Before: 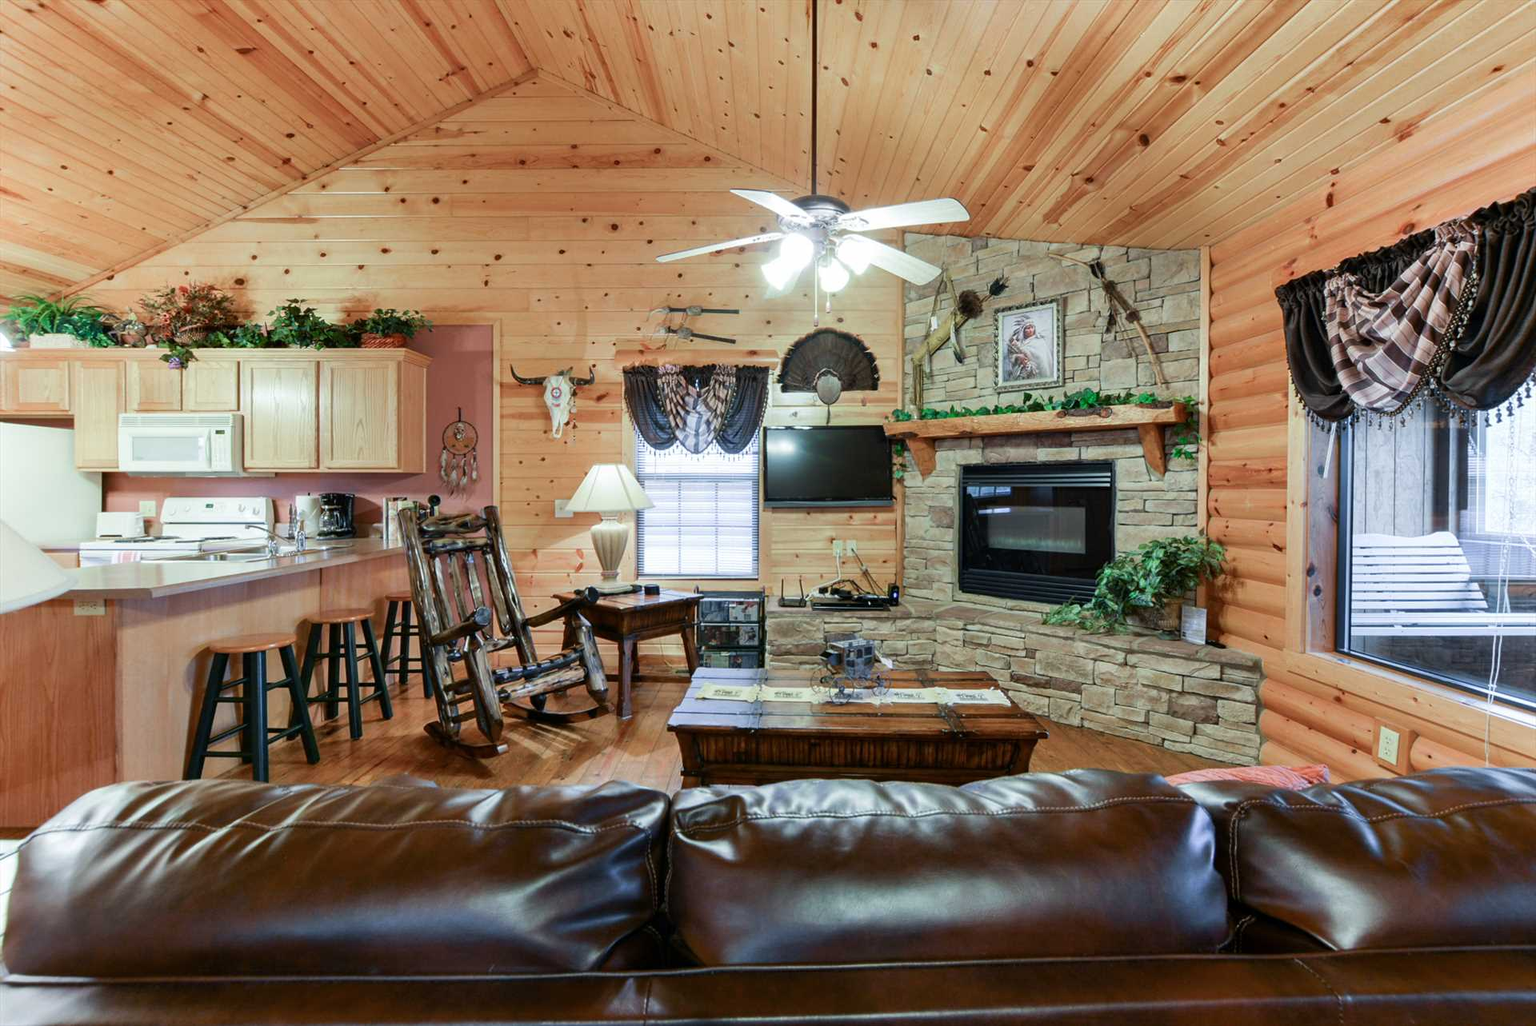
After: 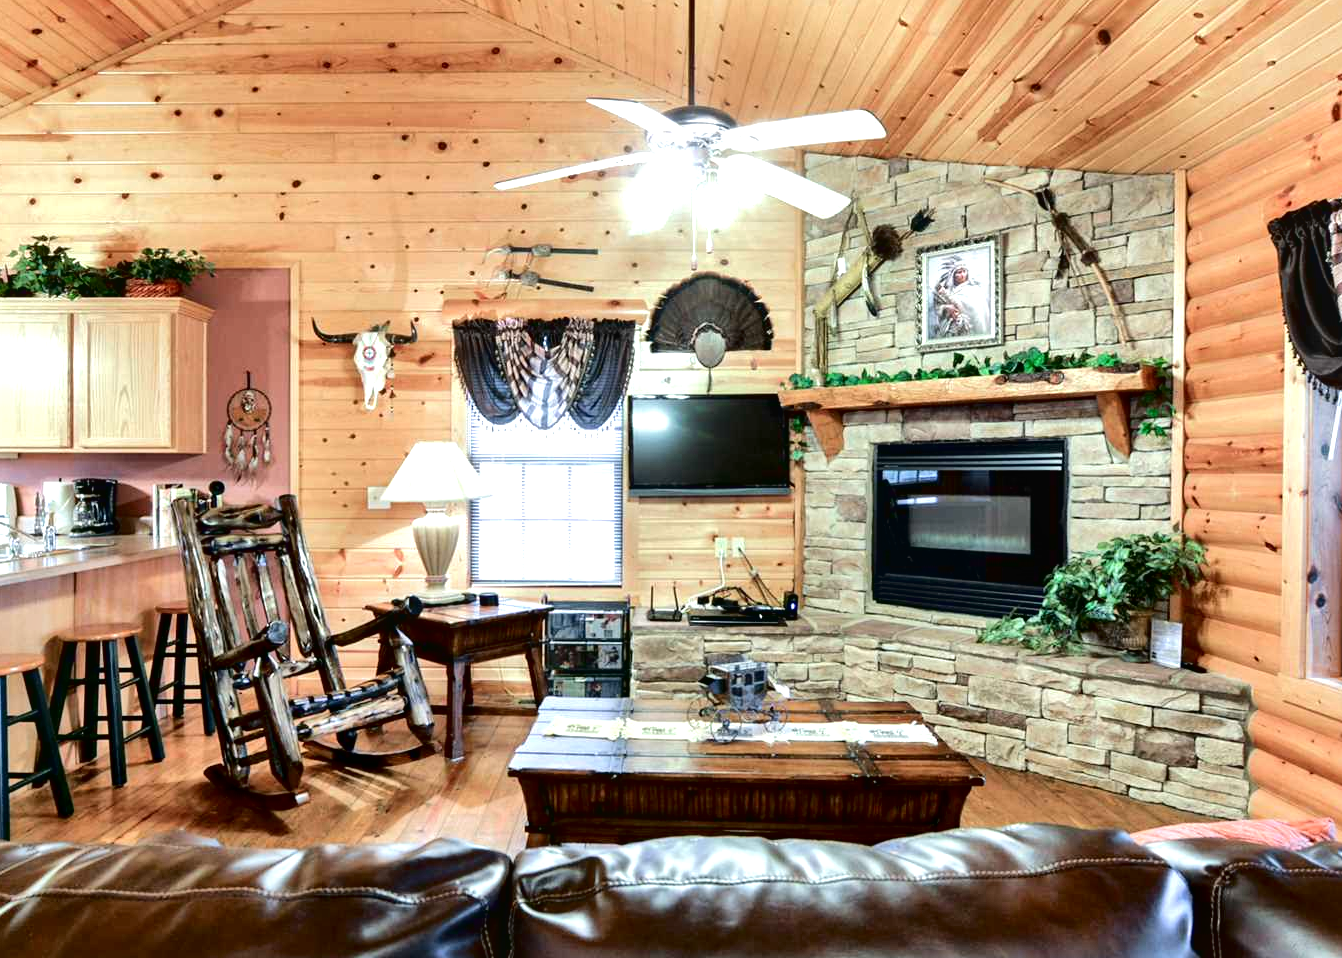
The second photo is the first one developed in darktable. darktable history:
local contrast: mode bilateral grid, contrast 24, coarseness 59, detail 152%, midtone range 0.2
crop and rotate: left 17.026%, top 10.771%, right 13.058%, bottom 14.493%
tone curve: curves: ch0 [(0, 0) (0.003, 0.048) (0.011, 0.048) (0.025, 0.048) (0.044, 0.049) (0.069, 0.048) (0.1, 0.052) (0.136, 0.071) (0.177, 0.109) (0.224, 0.157) (0.277, 0.233) (0.335, 0.32) (0.399, 0.404) (0.468, 0.496) (0.543, 0.582) (0.623, 0.653) (0.709, 0.738) (0.801, 0.811) (0.898, 0.895) (1, 1)], color space Lab, independent channels, preserve colors none
exposure: black level correction 0, exposure 0.692 EV, compensate highlight preservation false
